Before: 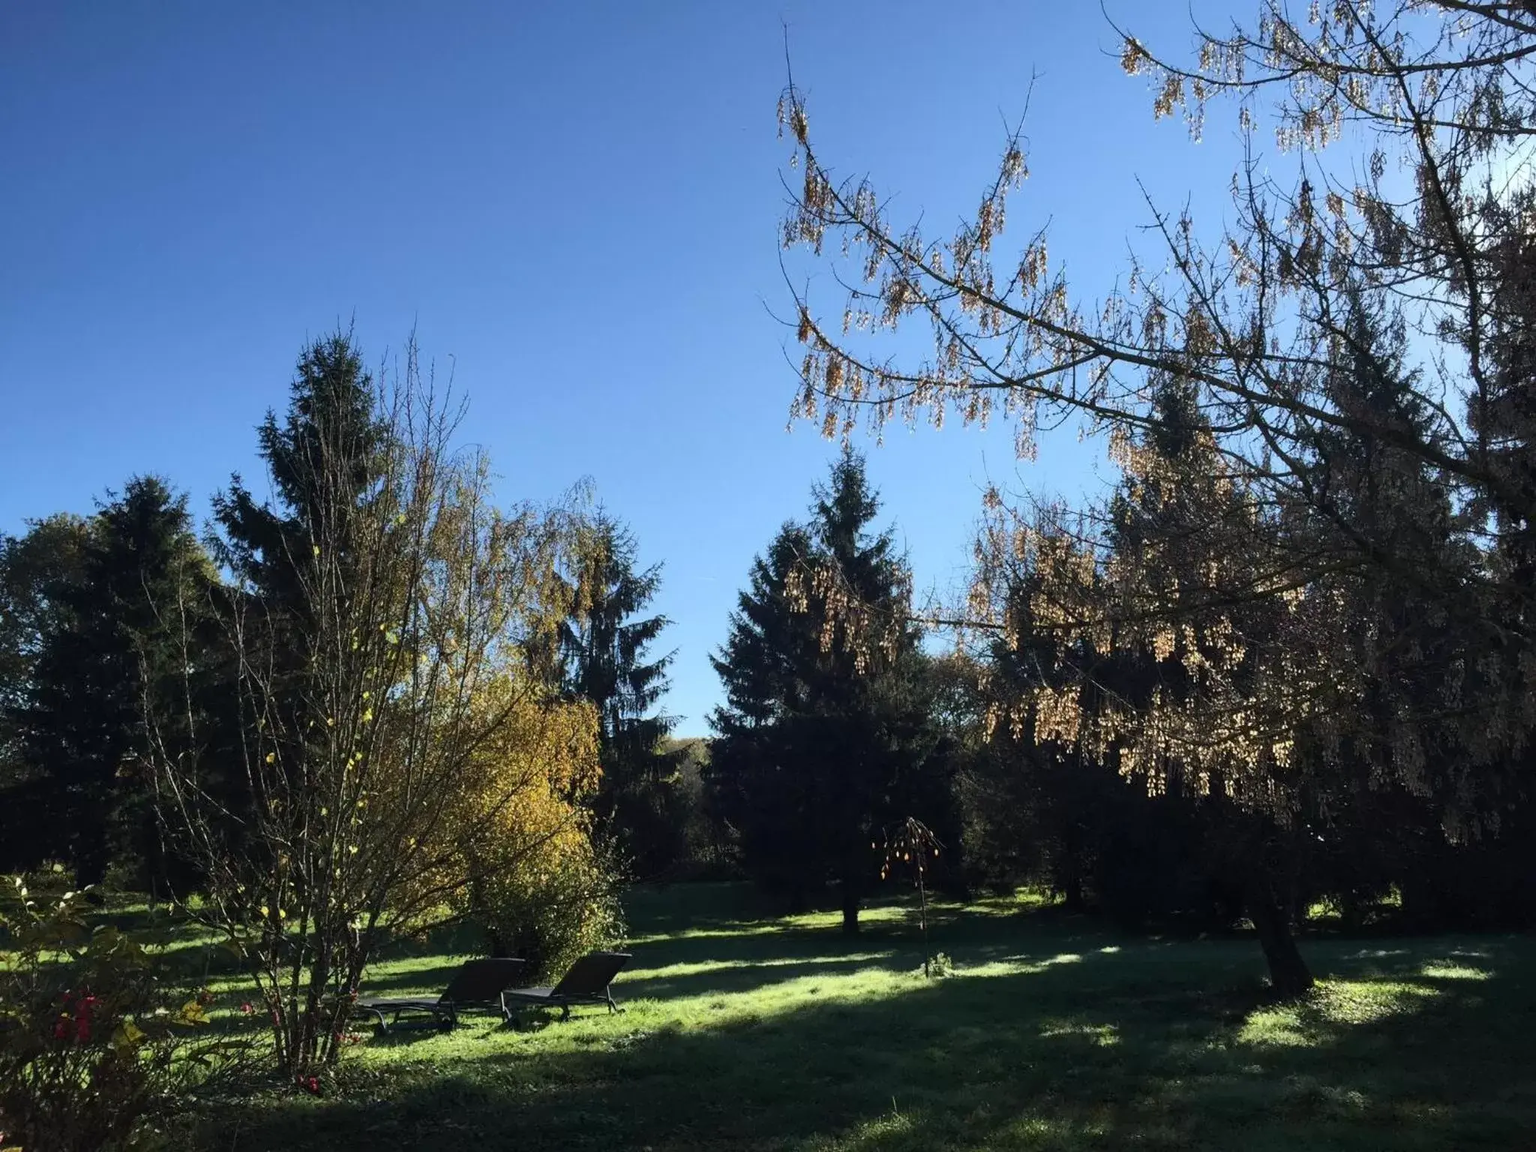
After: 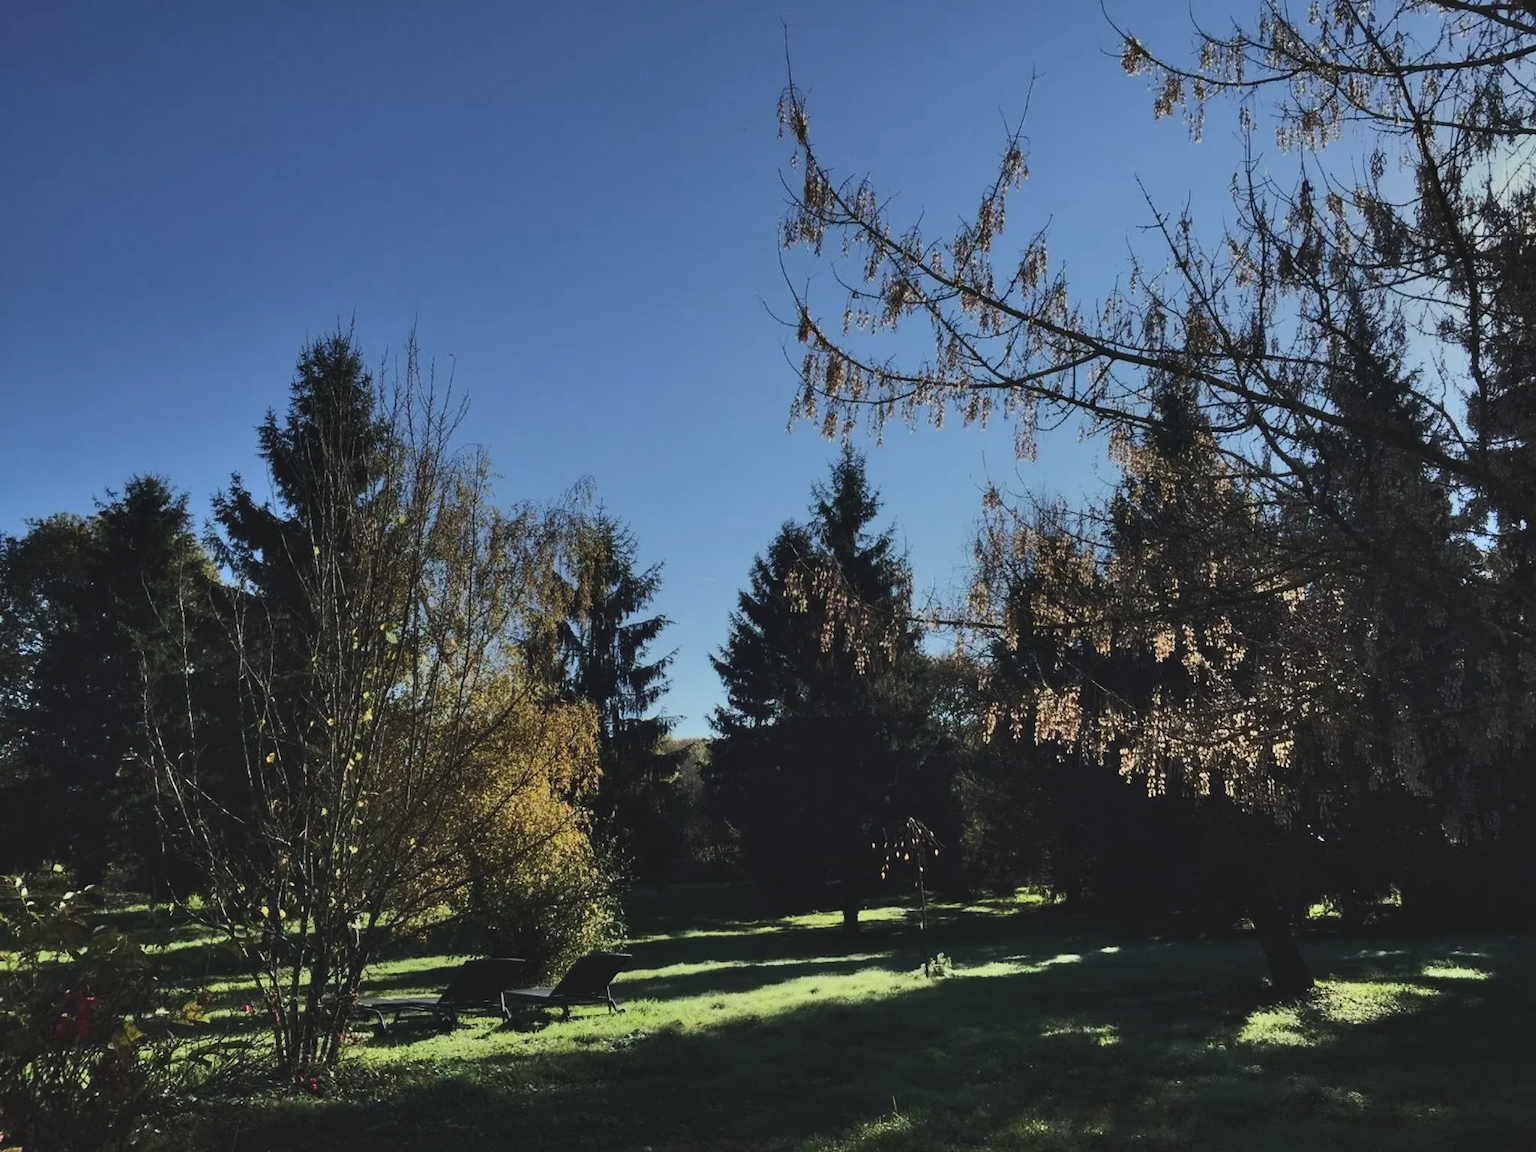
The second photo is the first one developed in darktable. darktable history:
shadows and highlights: low approximation 0.01, soften with gaussian
exposure: black level correction -0.017, exposure -1.108 EV, compensate highlight preservation false
tone equalizer: -8 EV -0.449 EV, -7 EV -0.381 EV, -6 EV -0.326 EV, -5 EV -0.242 EV, -3 EV 0.204 EV, -2 EV 0.353 EV, -1 EV 0.363 EV, +0 EV 0.446 EV, edges refinement/feathering 500, mask exposure compensation -1.57 EV, preserve details no
